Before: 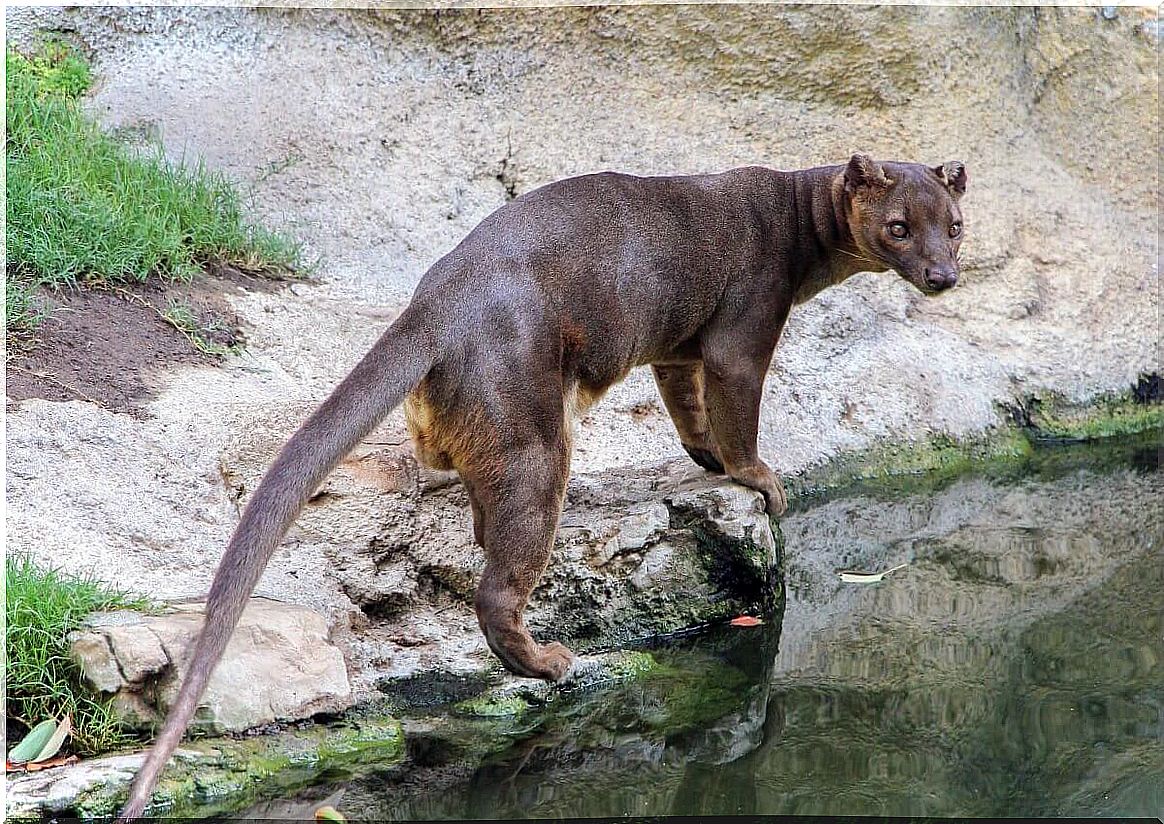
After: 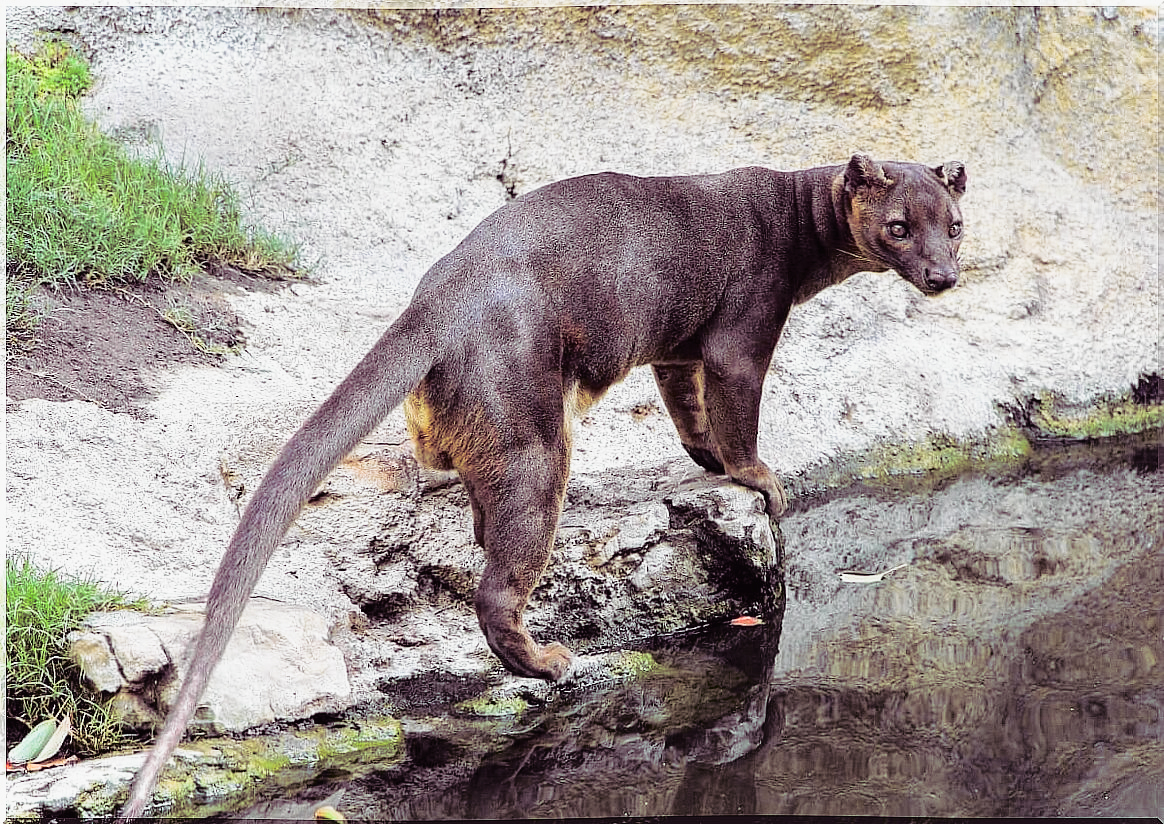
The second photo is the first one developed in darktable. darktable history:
split-toning: shadows › hue 316.8°, shadows › saturation 0.47, highlights › hue 201.6°, highlights › saturation 0, balance -41.97, compress 28.01%
tone curve: curves: ch0 [(0, 0.013) (0.129, 0.1) (0.327, 0.382) (0.489, 0.573) (0.66, 0.748) (0.858, 0.926) (1, 0.977)]; ch1 [(0, 0) (0.353, 0.344) (0.45, 0.46) (0.498, 0.498) (0.521, 0.512) (0.563, 0.559) (0.592, 0.585) (0.647, 0.68) (1, 1)]; ch2 [(0, 0) (0.333, 0.346) (0.375, 0.375) (0.427, 0.44) (0.476, 0.492) (0.511, 0.508) (0.528, 0.533) (0.579, 0.61) (0.612, 0.644) (0.66, 0.715) (1, 1)], color space Lab, independent channels, preserve colors none
